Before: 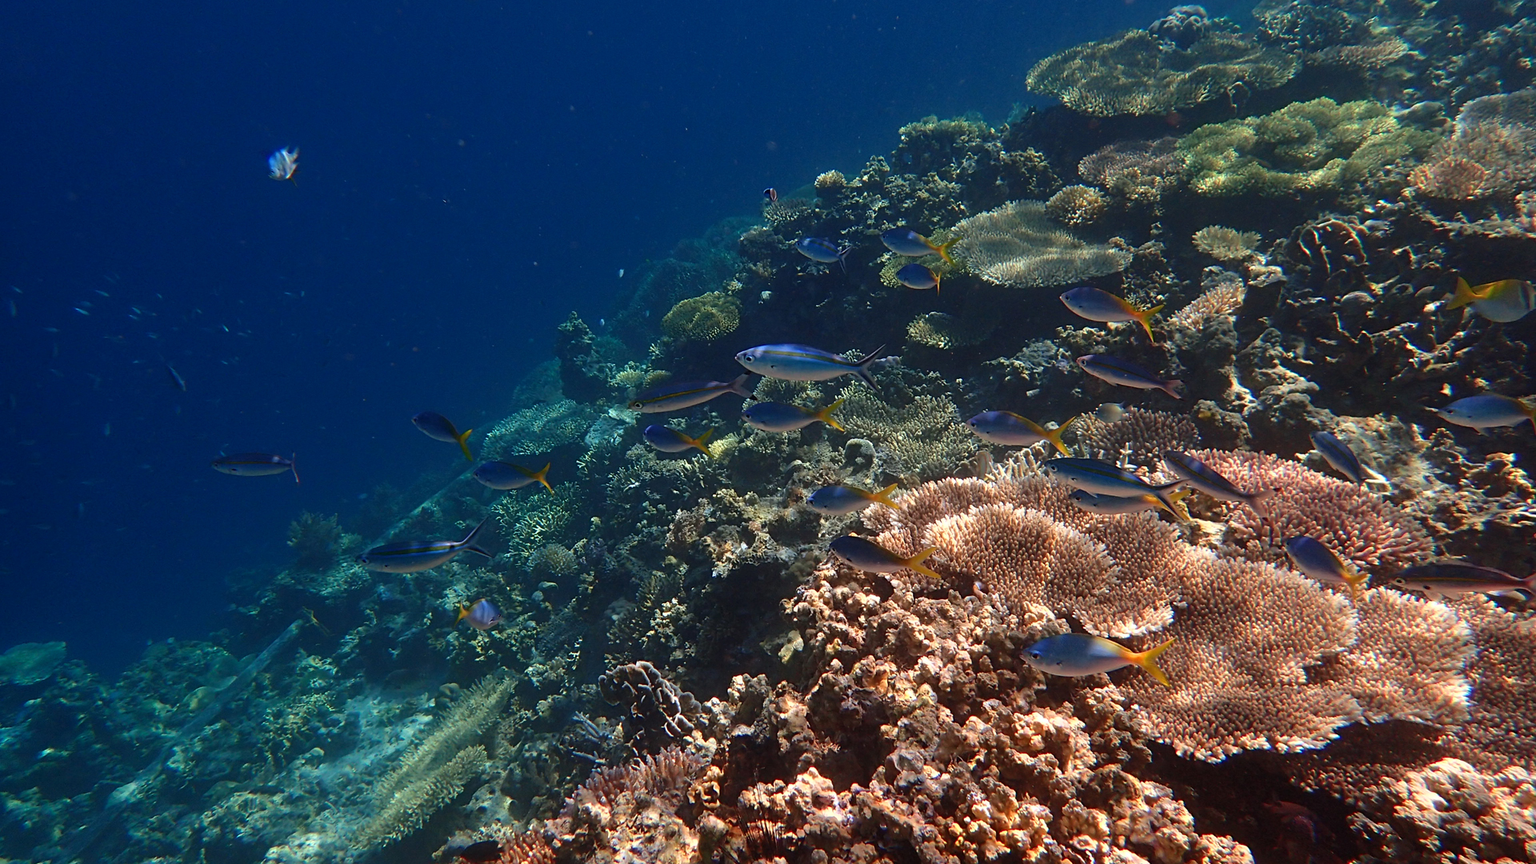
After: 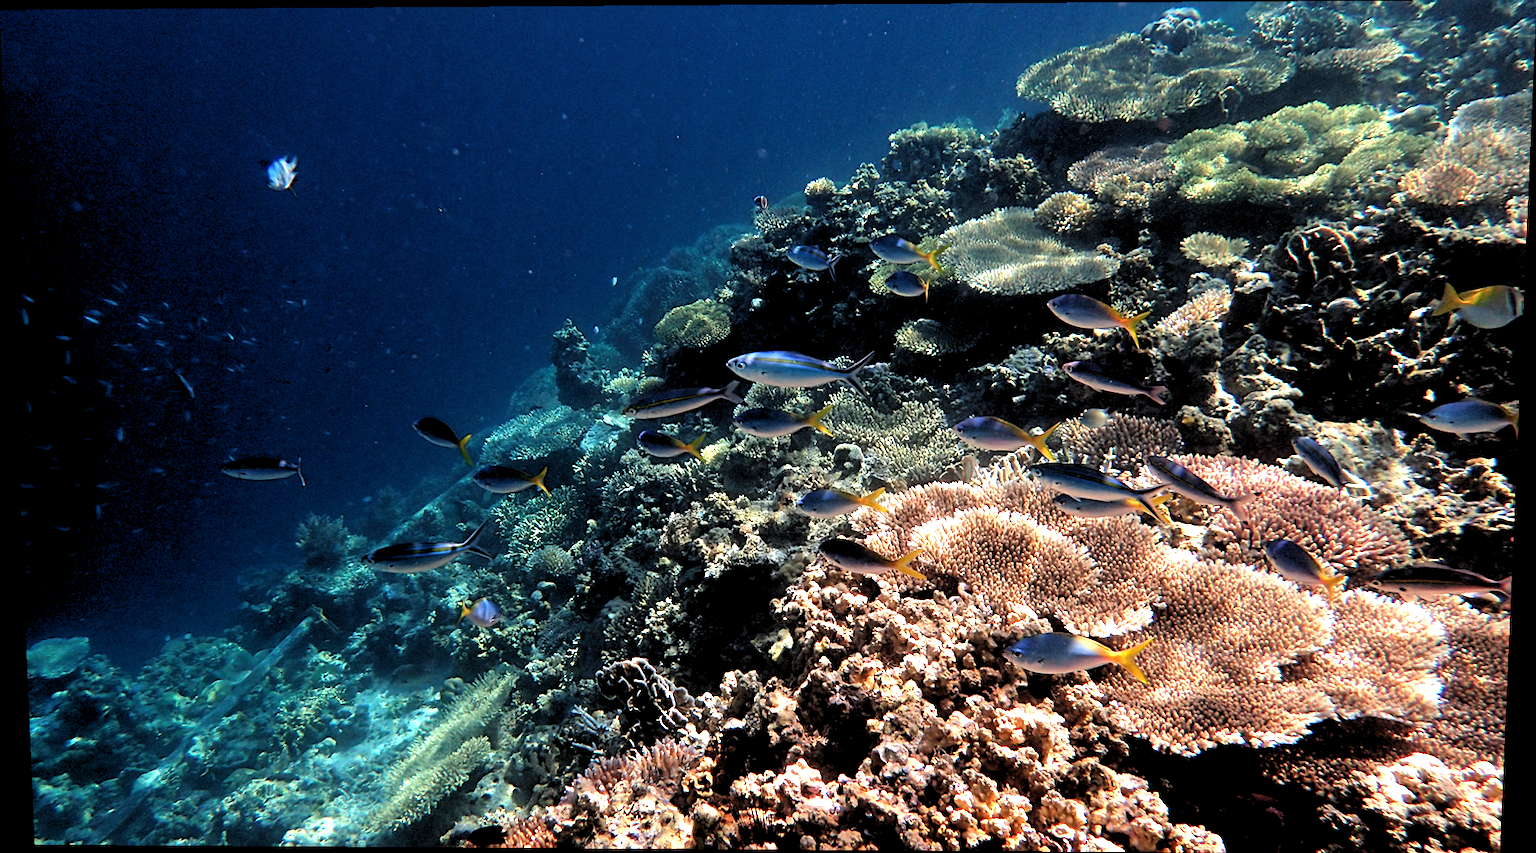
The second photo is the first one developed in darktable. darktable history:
rgb levels: levels [[0.034, 0.472, 0.904], [0, 0.5, 1], [0, 0.5, 1]]
exposure: exposure 1.089 EV, compensate highlight preservation false
rotate and perspective: lens shift (vertical) 0.048, lens shift (horizontal) -0.024, automatic cropping off
shadows and highlights: shadows 12, white point adjustment 1.2, soften with gaussian
